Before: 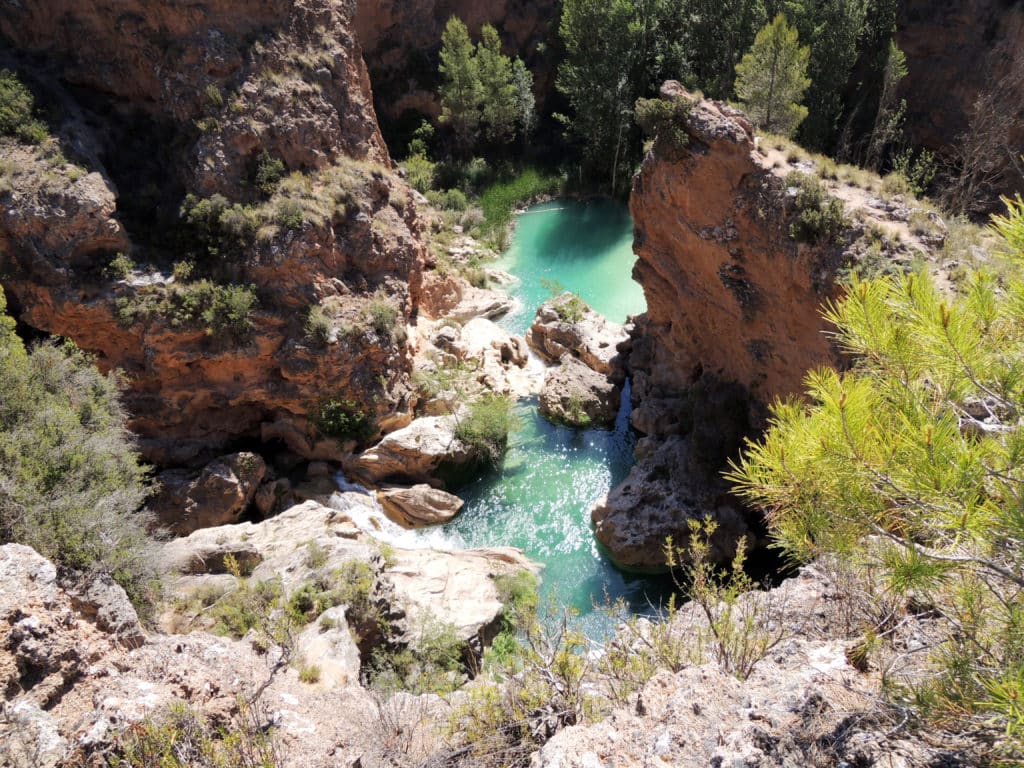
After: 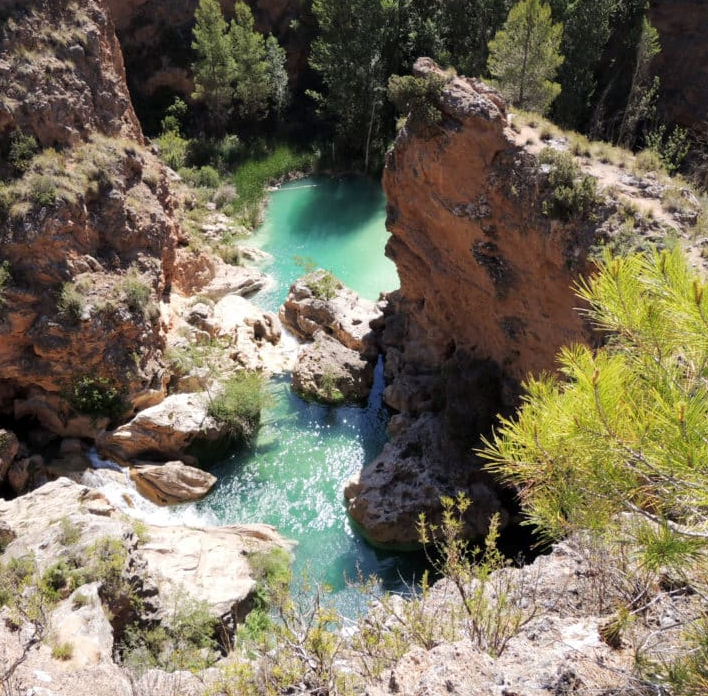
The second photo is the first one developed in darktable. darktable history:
crop and rotate: left 24.177%, top 3.072%, right 6.602%, bottom 6.3%
